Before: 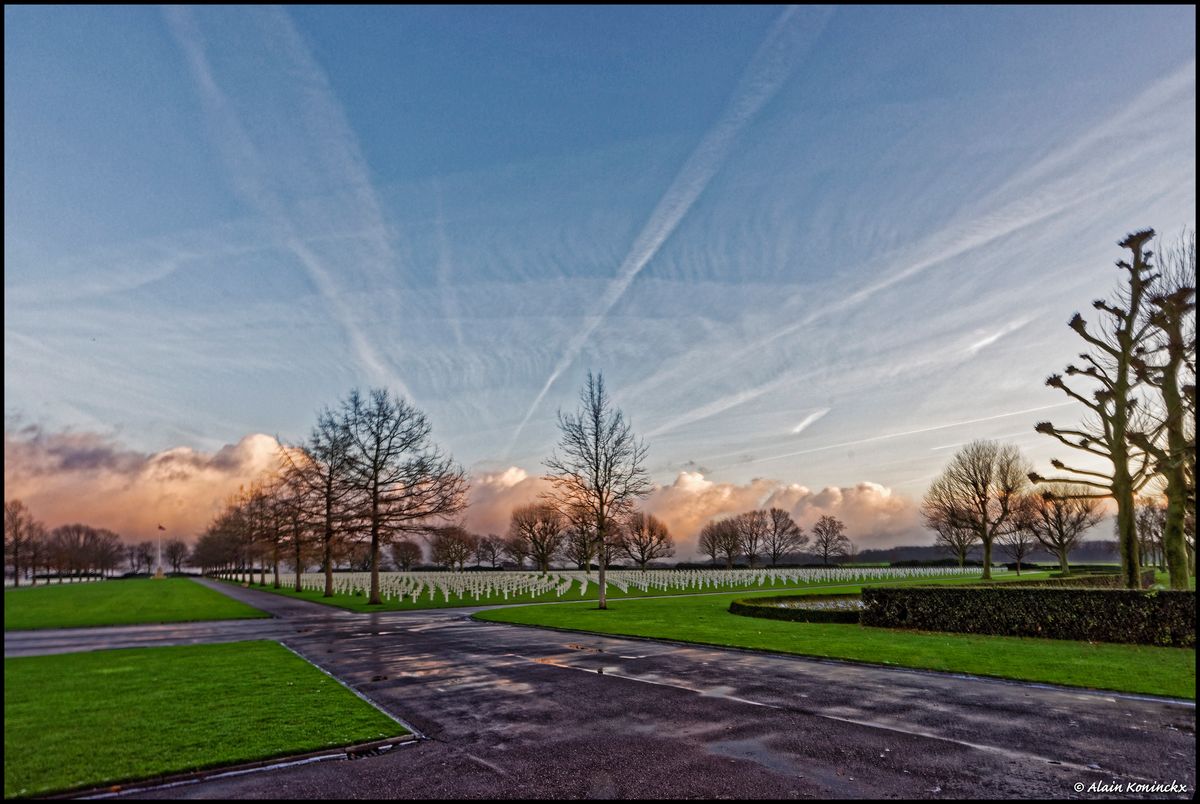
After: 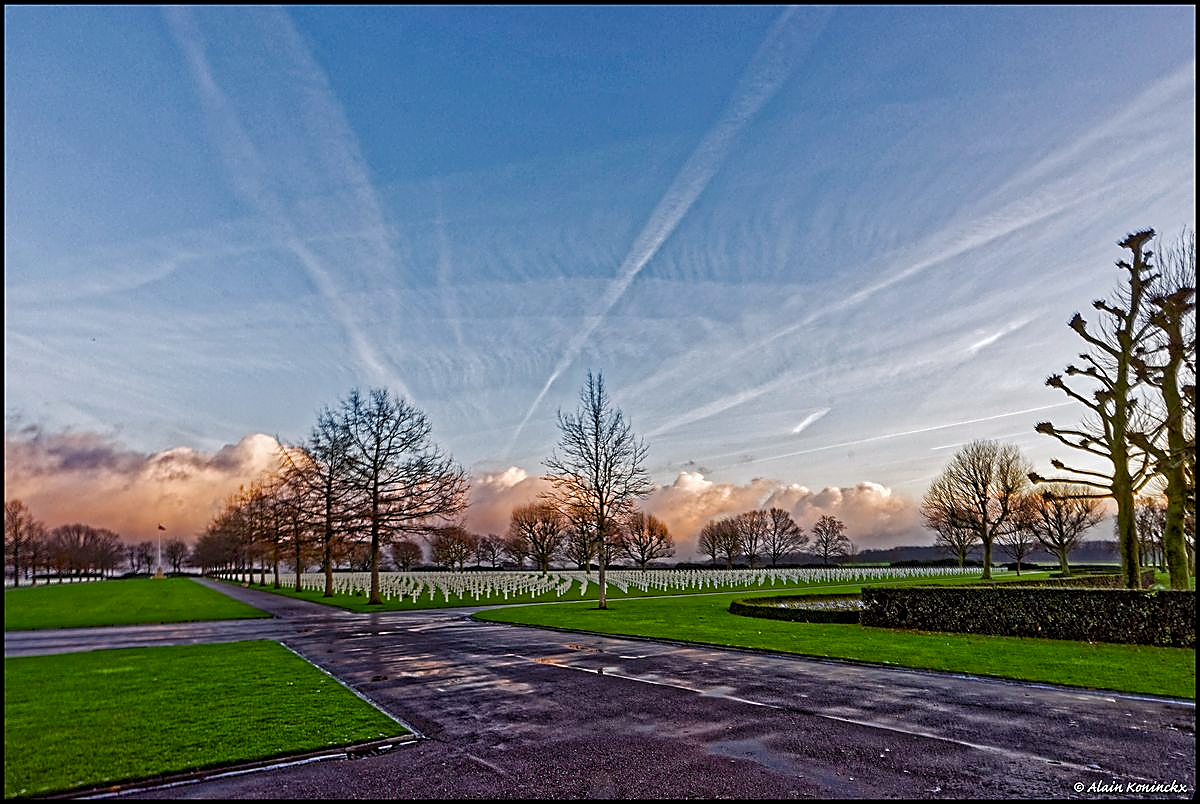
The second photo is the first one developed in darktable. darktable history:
local contrast: highlights 100%, shadows 100%, detail 120%, midtone range 0.2
white balance: red 0.983, blue 1.036
sharpen: radius 1.4, amount 1.25, threshold 0.7
color balance rgb: perceptual saturation grading › global saturation 20%, perceptual saturation grading › highlights -25%, perceptual saturation grading › shadows 25%
